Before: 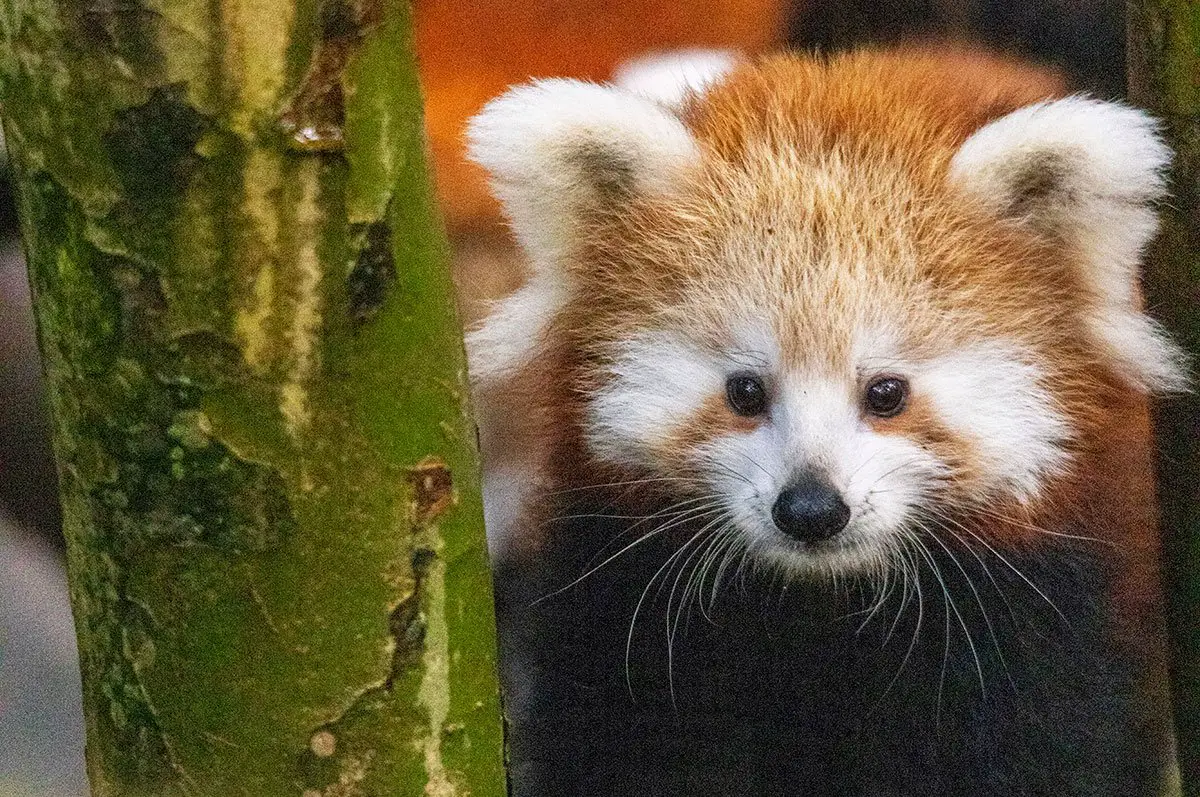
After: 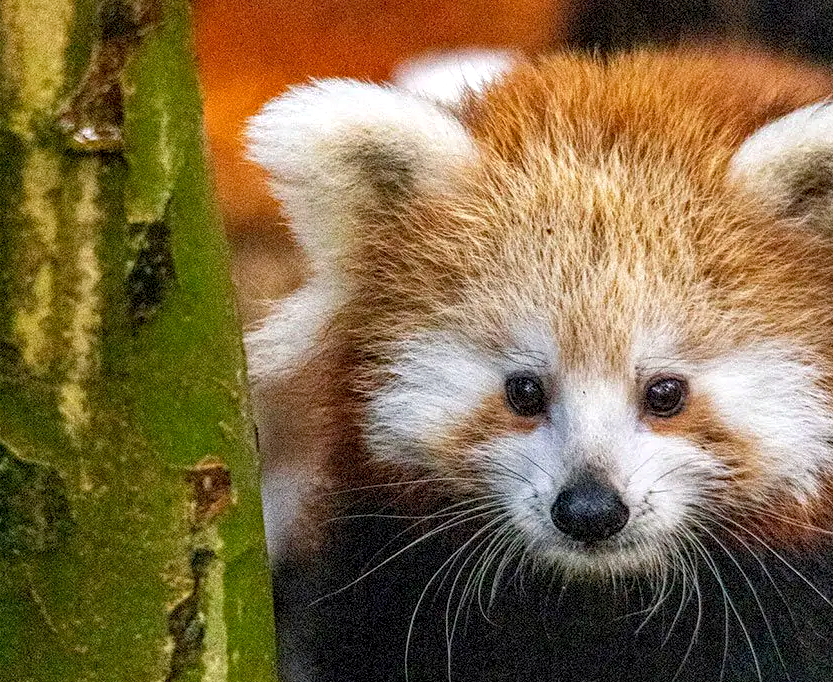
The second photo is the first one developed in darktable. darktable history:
haze removal: strength 0.284, distance 0.246, compatibility mode true
crop: left 18.433%, right 12.129%, bottom 14.405%
local contrast: on, module defaults
exposure: black level correction 0.004, exposure 0.017 EV, compensate highlight preservation false
